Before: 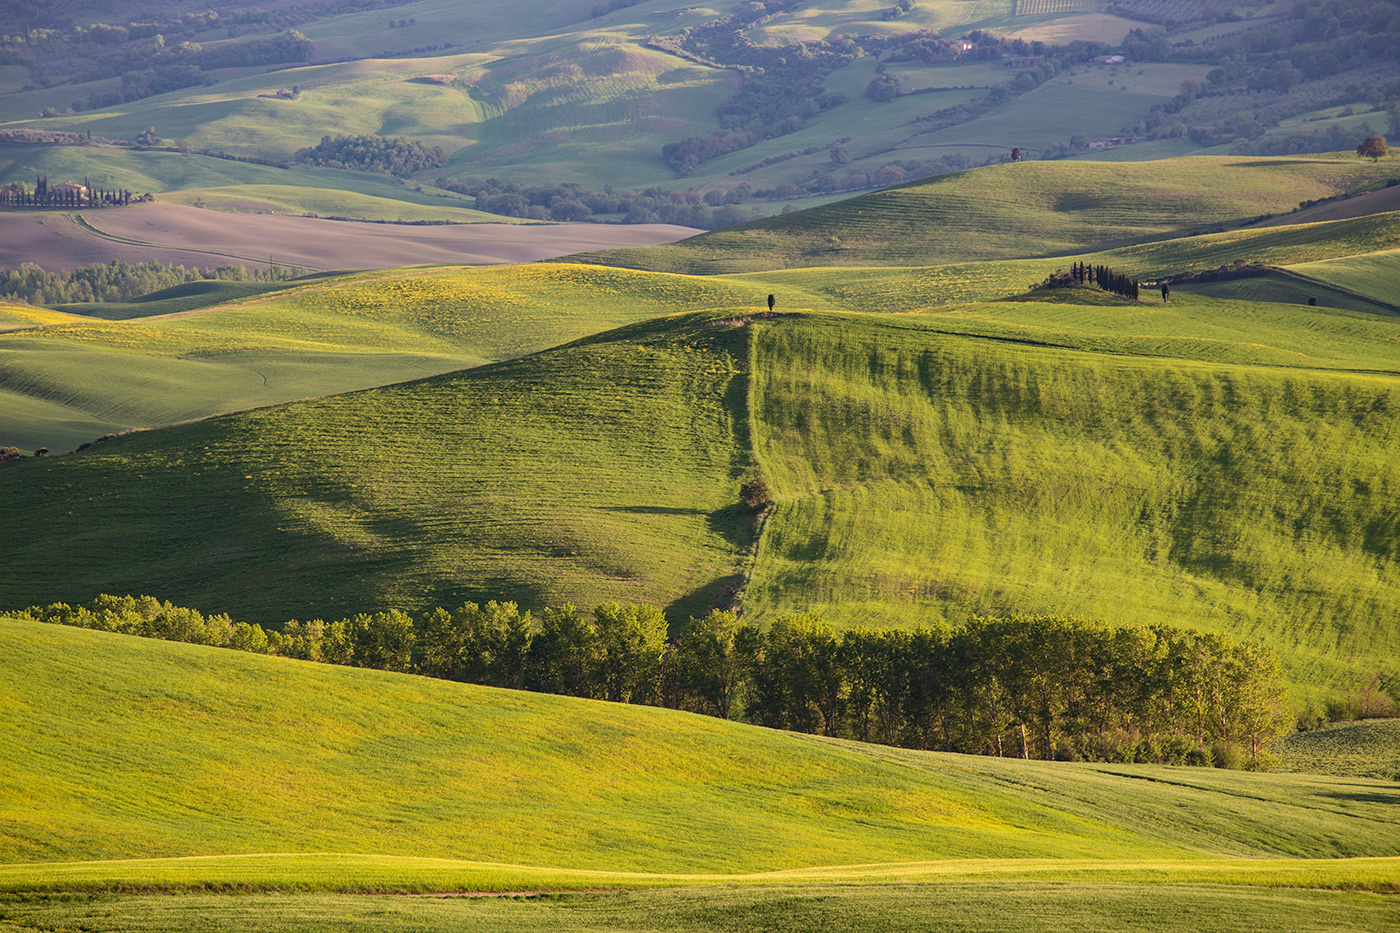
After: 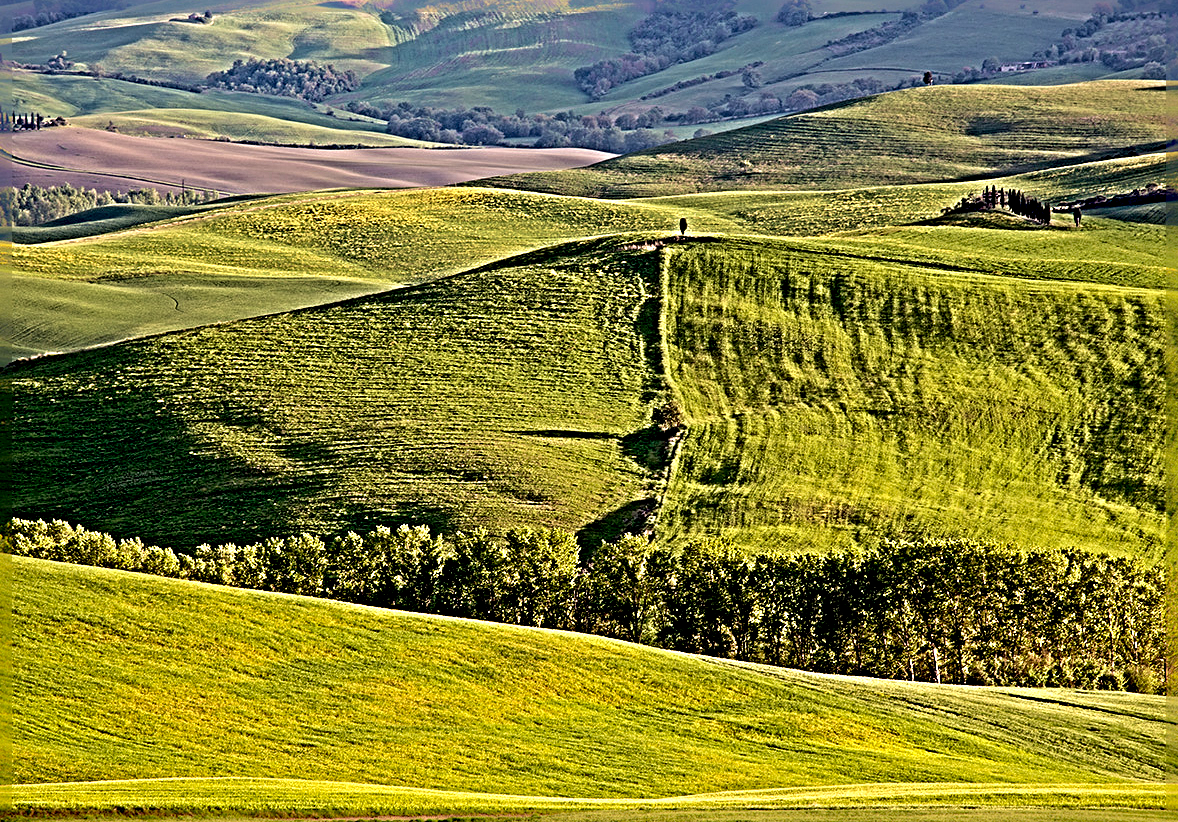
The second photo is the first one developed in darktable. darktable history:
crop: left 6.308%, top 8.251%, right 9.545%, bottom 3.623%
exposure: black level correction 0.027, exposure 0.18 EV, compensate highlight preservation false
sharpen: radius 6.27, amount 1.811, threshold 0.221
velvia: on, module defaults
